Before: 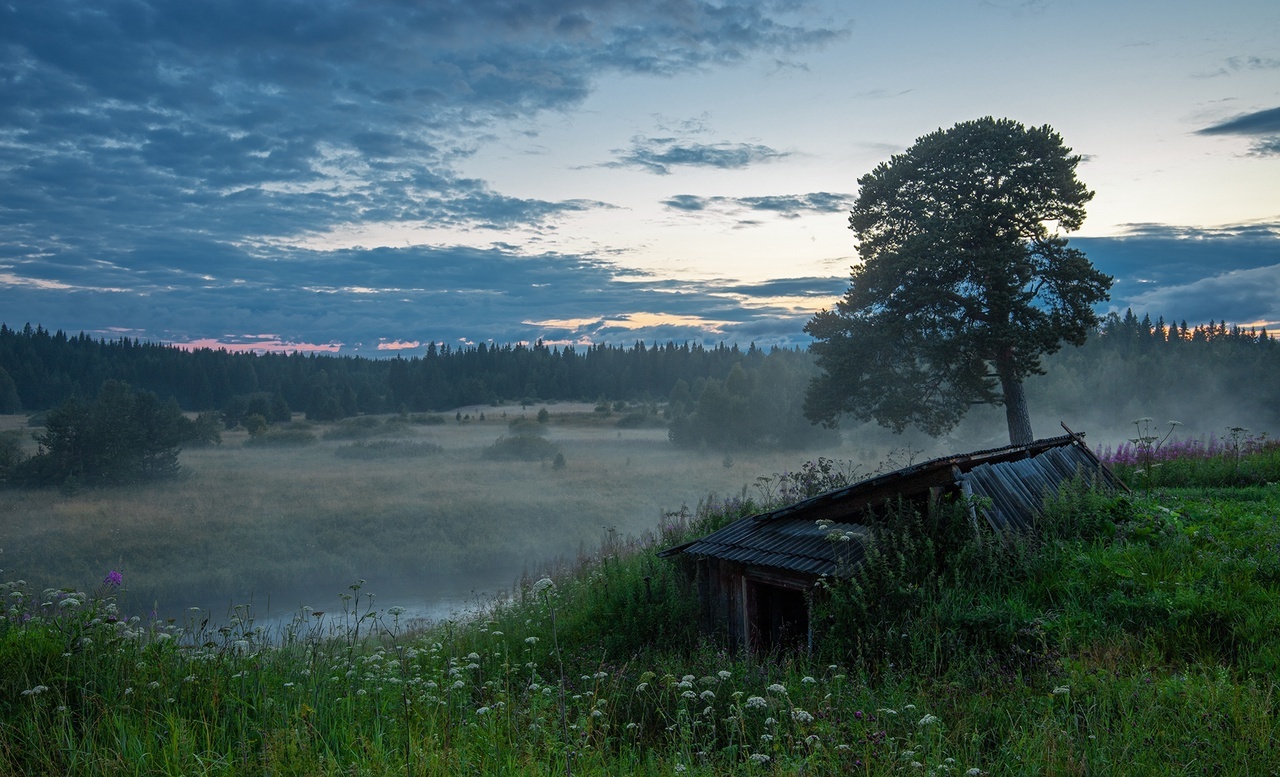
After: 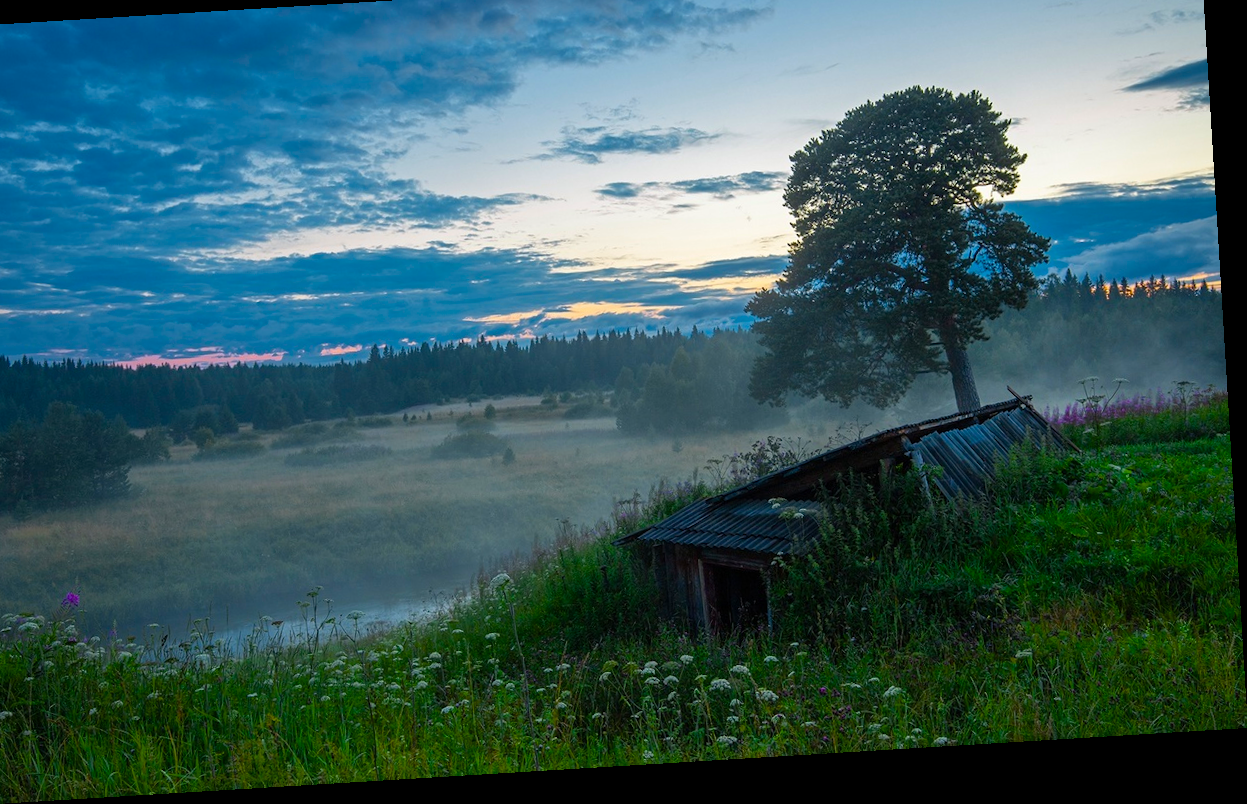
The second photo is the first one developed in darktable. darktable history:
crop and rotate: angle 3.48°, left 5.871%, top 5.677%
color balance rgb: linear chroma grading › global chroma 14.975%, perceptual saturation grading › global saturation 30.438%
